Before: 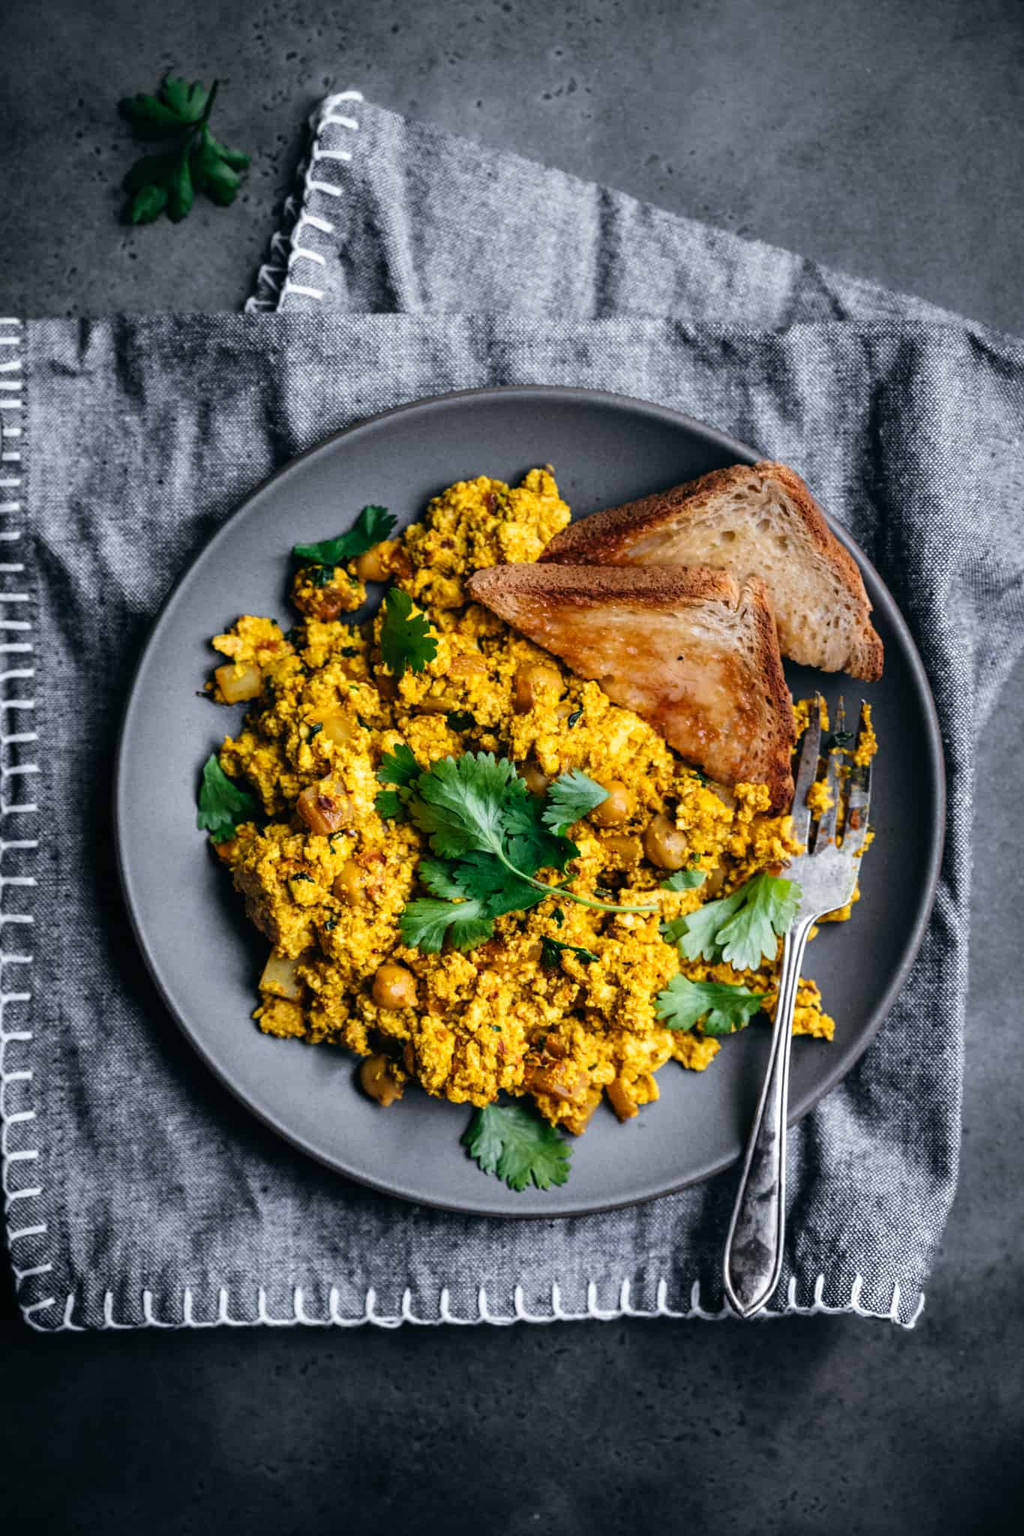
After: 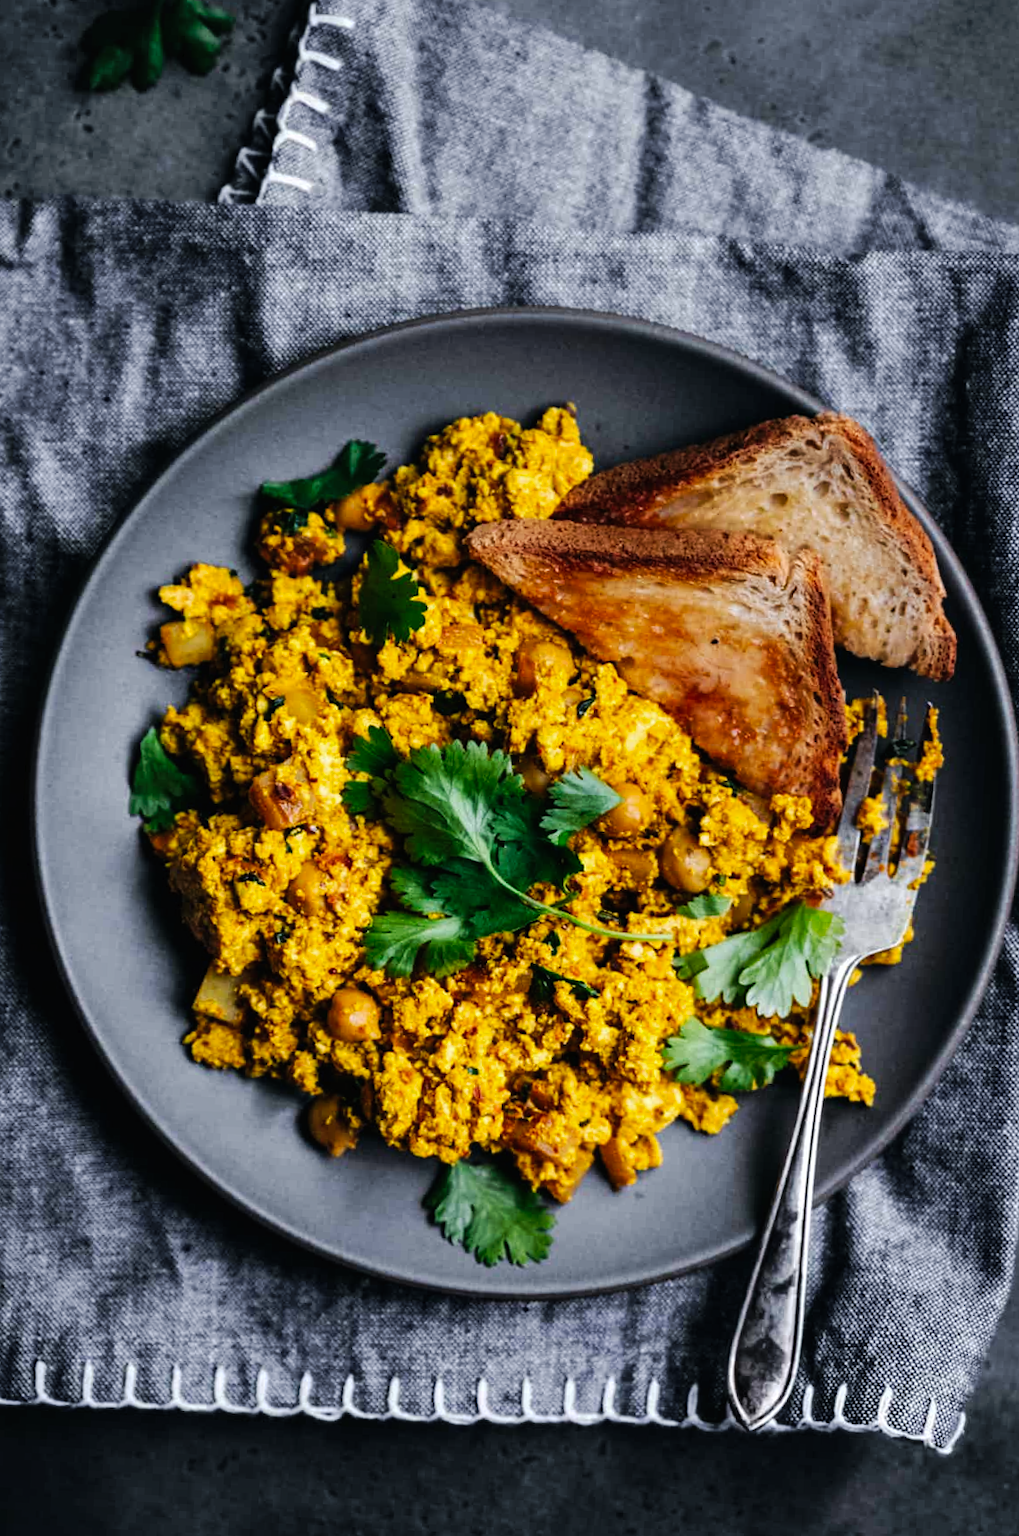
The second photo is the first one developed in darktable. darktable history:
shadows and highlights: shadows 39.98, highlights -54.27, low approximation 0.01, soften with gaussian
crop and rotate: angle -3.01°, left 5.241%, top 5.201%, right 4.755%, bottom 4.375%
tone curve: curves: ch0 [(0, 0) (0.003, 0.008) (0.011, 0.011) (0.025, 0.014) (0.044, 0.021) (0.069, 0.029) (0.1, 0.042) (0.136, 0.06) (0.177, 0.09) (0.224, 0.126) (0.277, 0.177) (0.335, 0.243) (0.399, 0.31) (0.468, 0.388) (0.543, 0.484) (0.623, 0.585) (0.709, 0.683) (0.801, 0.775) (0.898, 0.873) (1, 1)], preserve colors none
